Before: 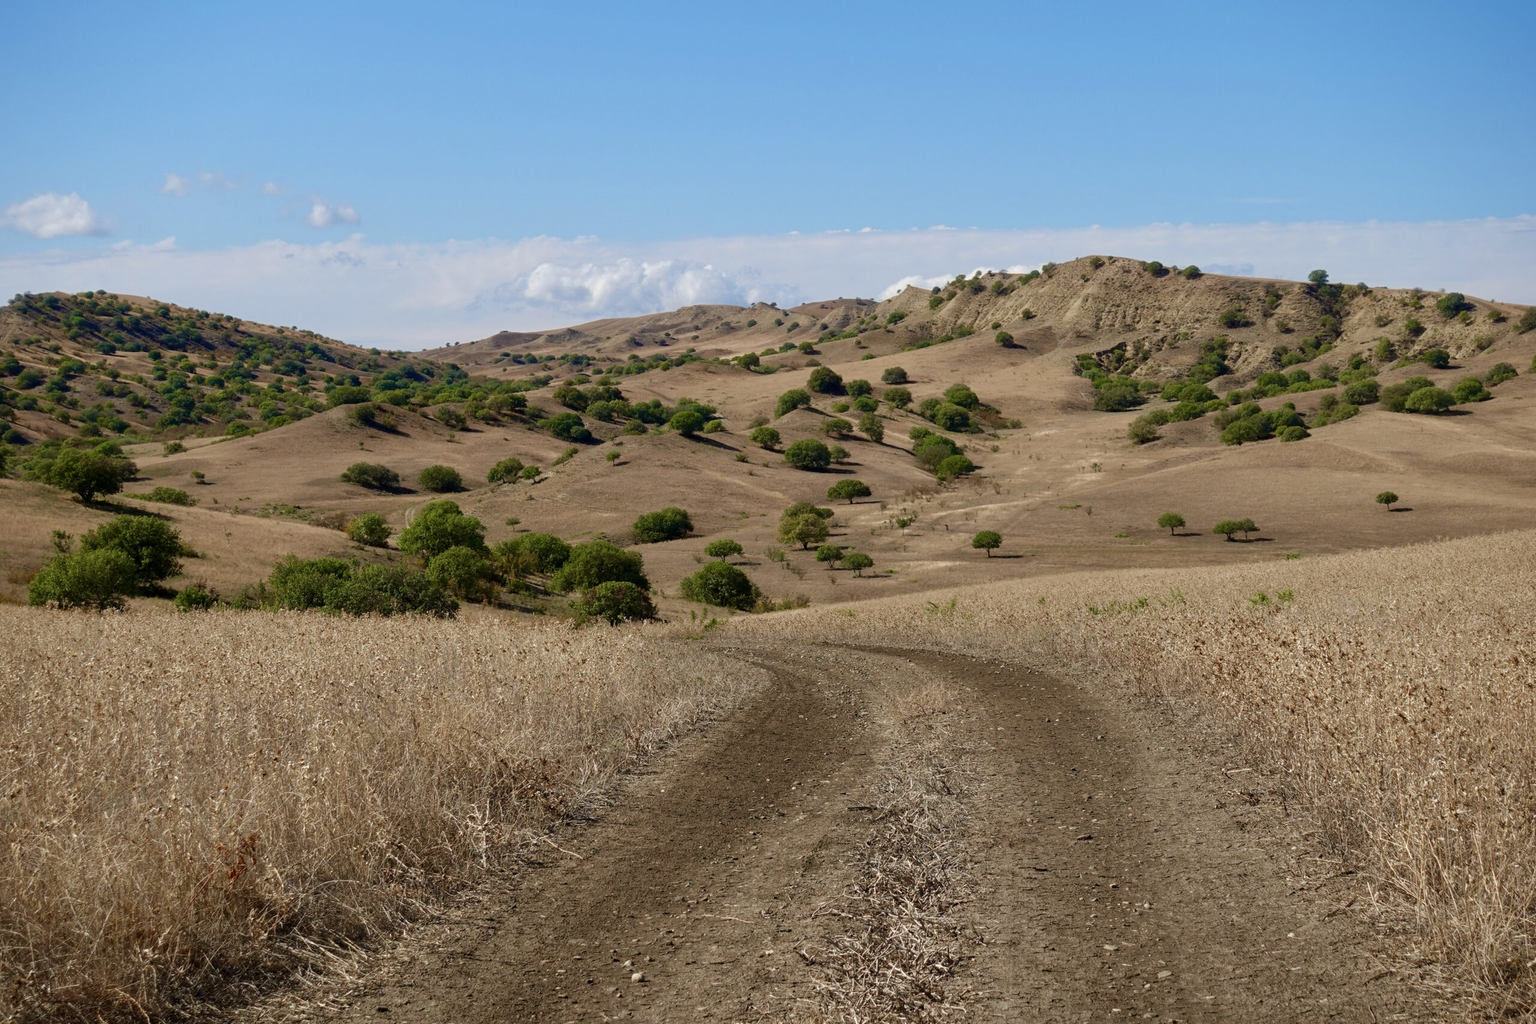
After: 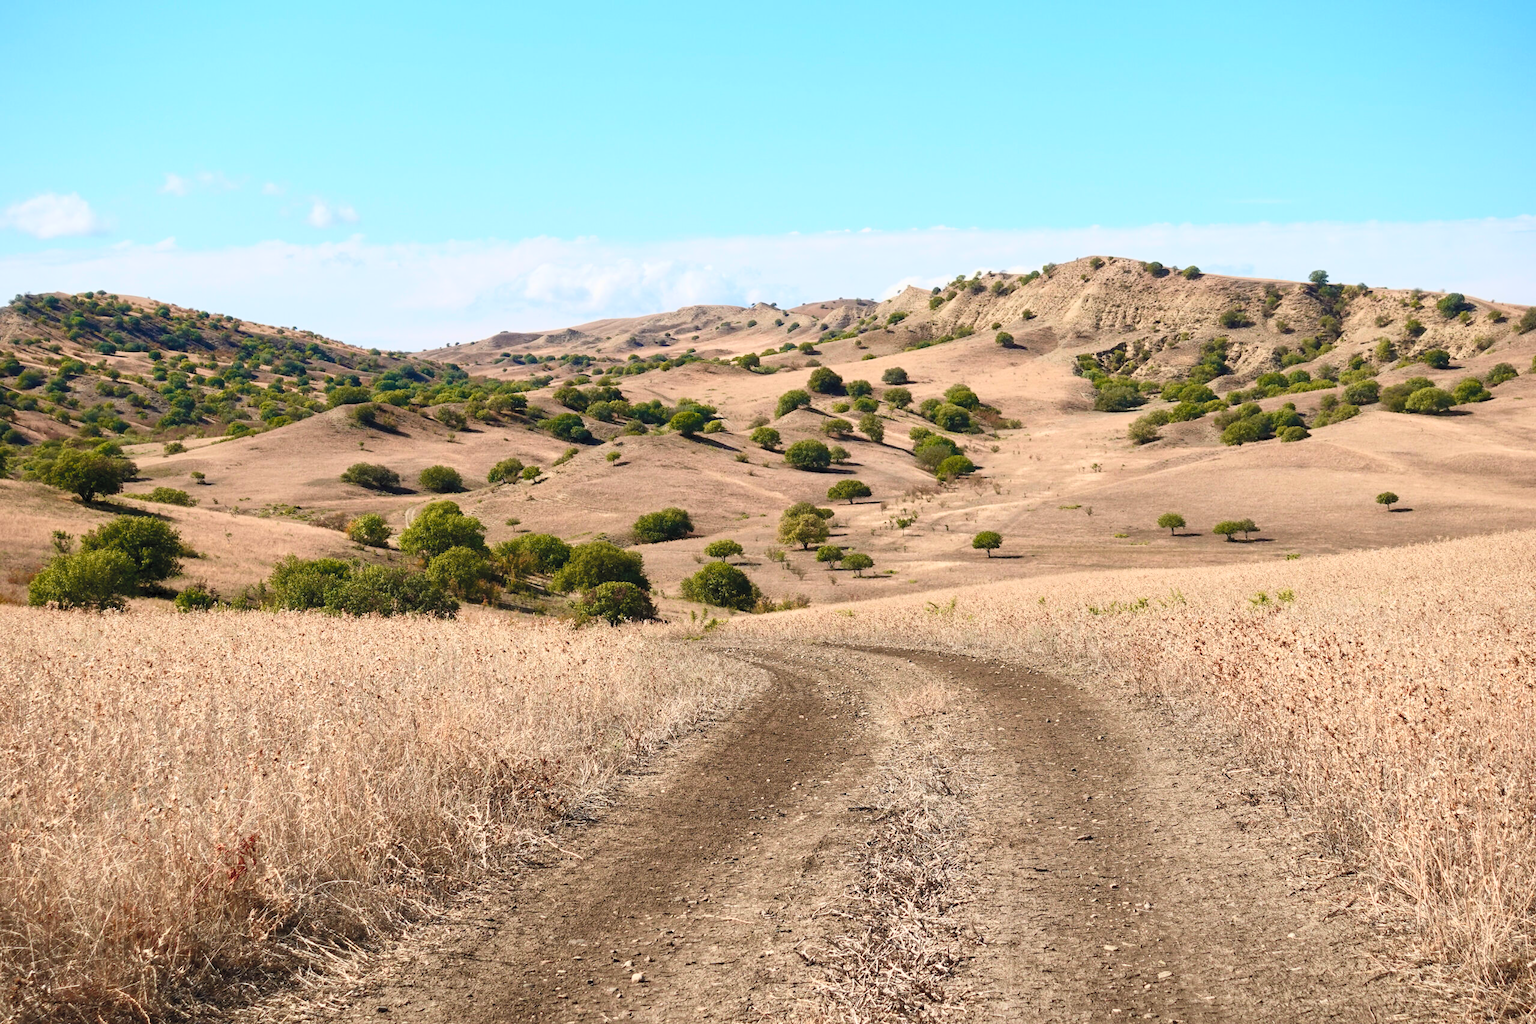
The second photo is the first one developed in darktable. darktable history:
color zones: curves: ch1 [(0.235, 0.558) (0.75, 0.5)]; ch2 [(0.25, 0.462) (0.749, 0.457)], mix 25.94%
contrast brightness saturation: contrast 0.39, brightness 0.53
